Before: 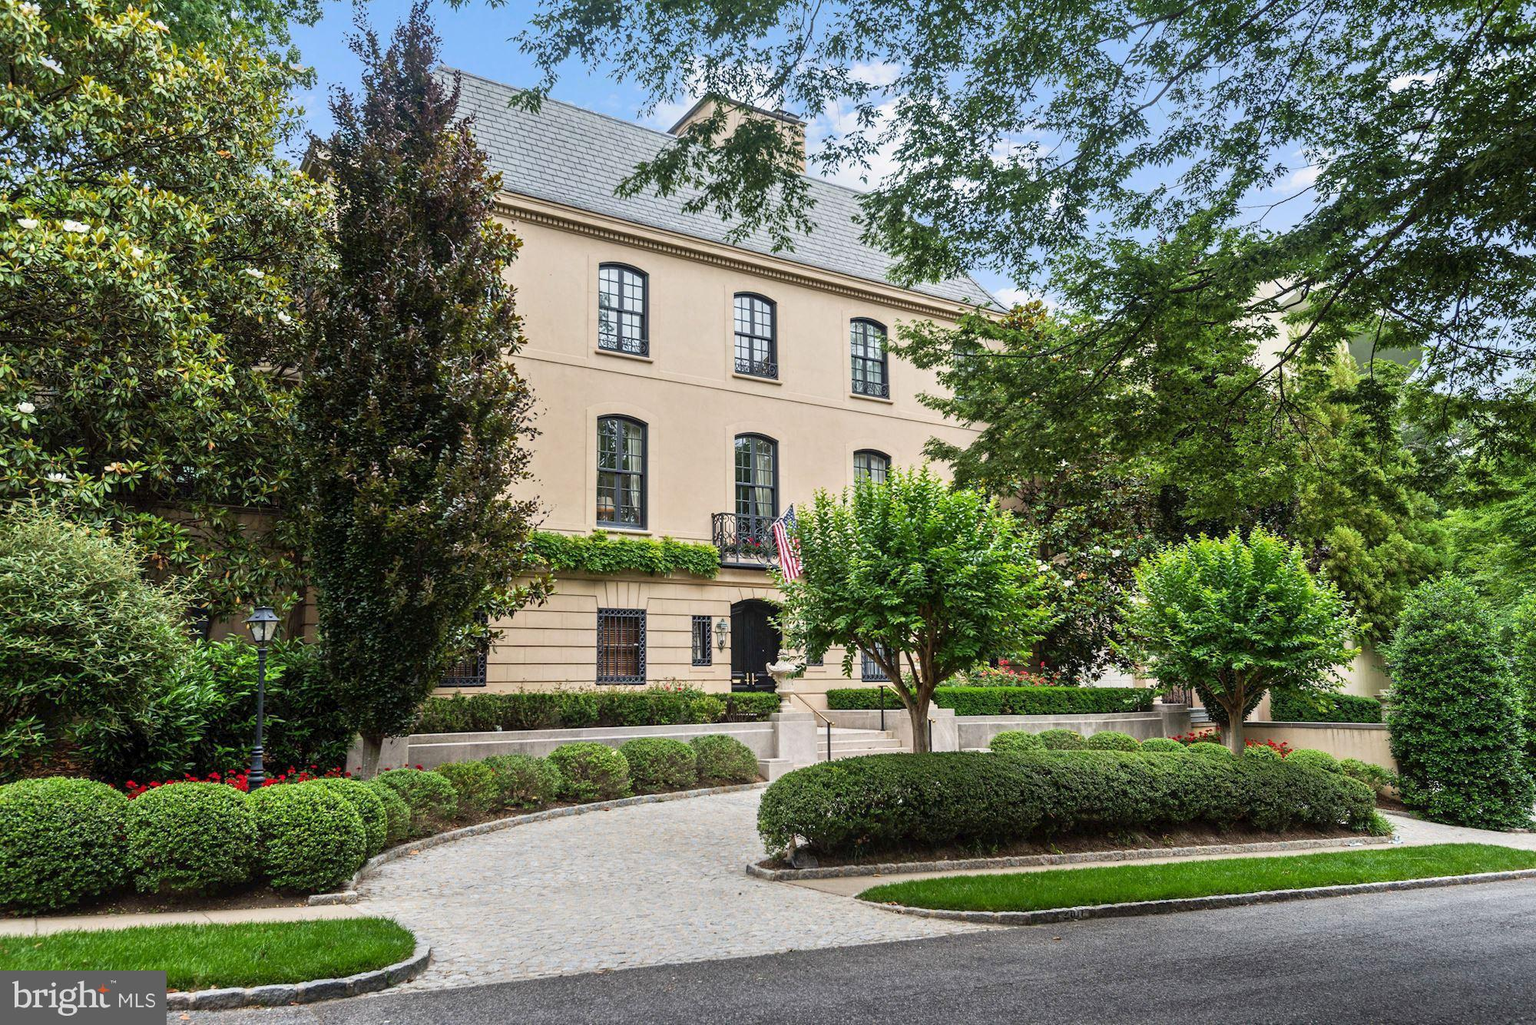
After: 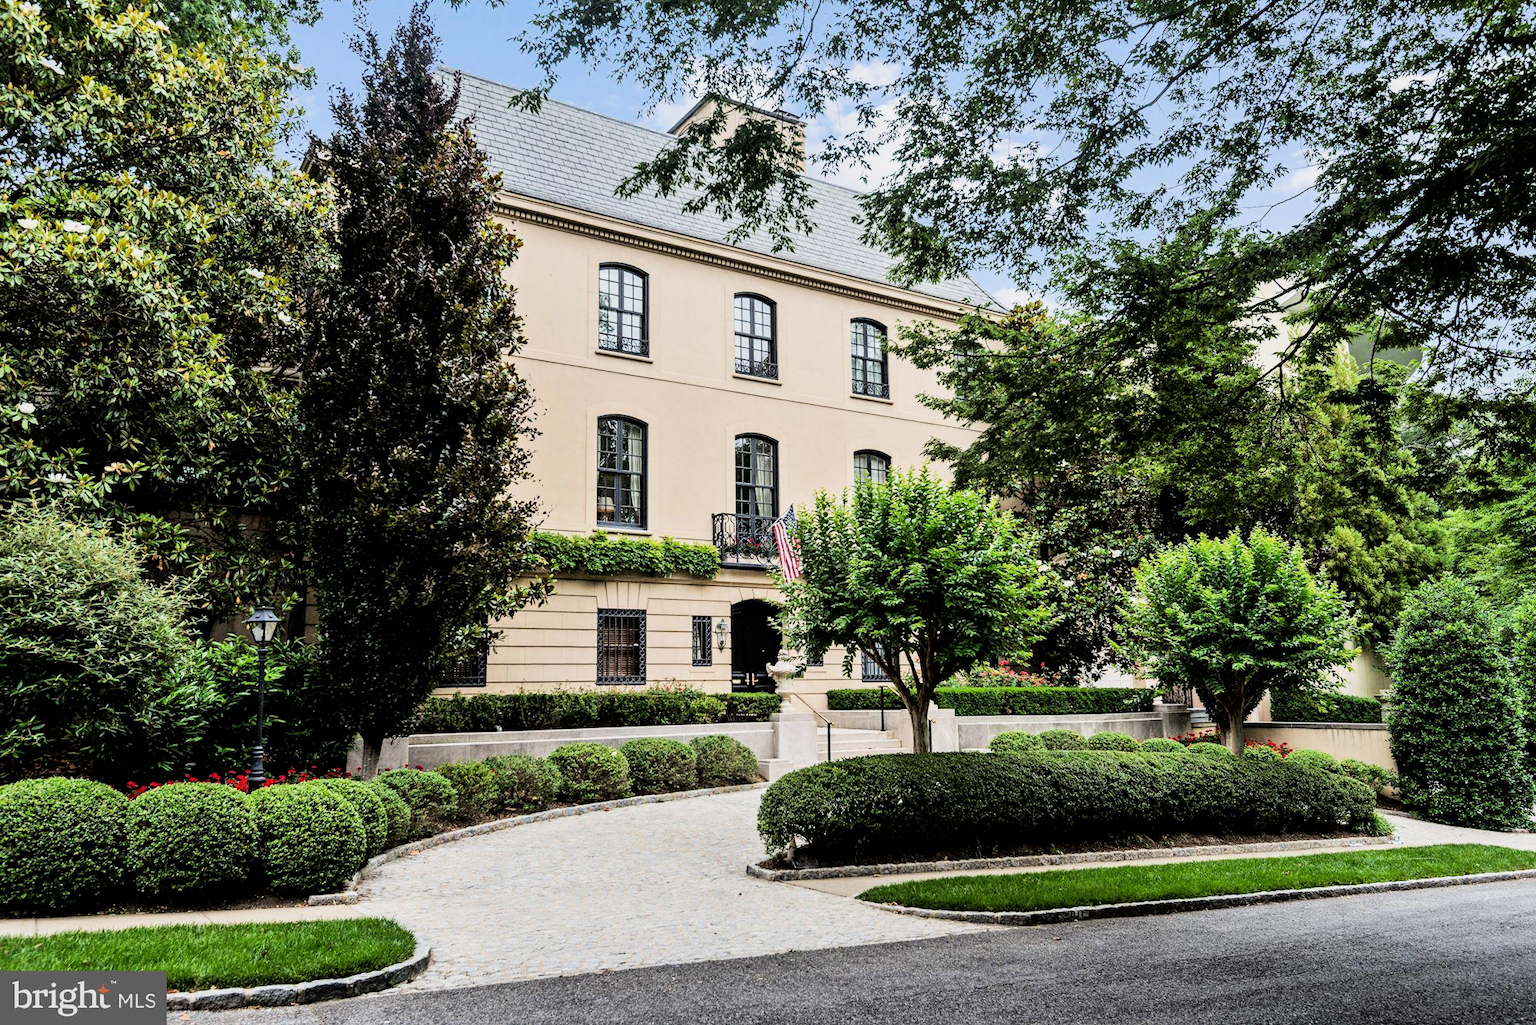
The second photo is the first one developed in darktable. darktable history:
filmic rgb: black relative exposure -5.08 EV, white relative exposure 3.97 EV, hardness 2.9, contrast 1.096
tone equalizer: -8 EV -0.735 EV, -7 EV -0.689 EV, -6 EV -0.619 EV, -5 EV -0.398 EV, -3 EV 0.391 EV, -2 EV 0.6 EV, -1 EV 0.689 EV, +0 EV 0.749 EV, edges refinement/feathering 500, mask exposure compensation -1.57 EV, preserve details no
